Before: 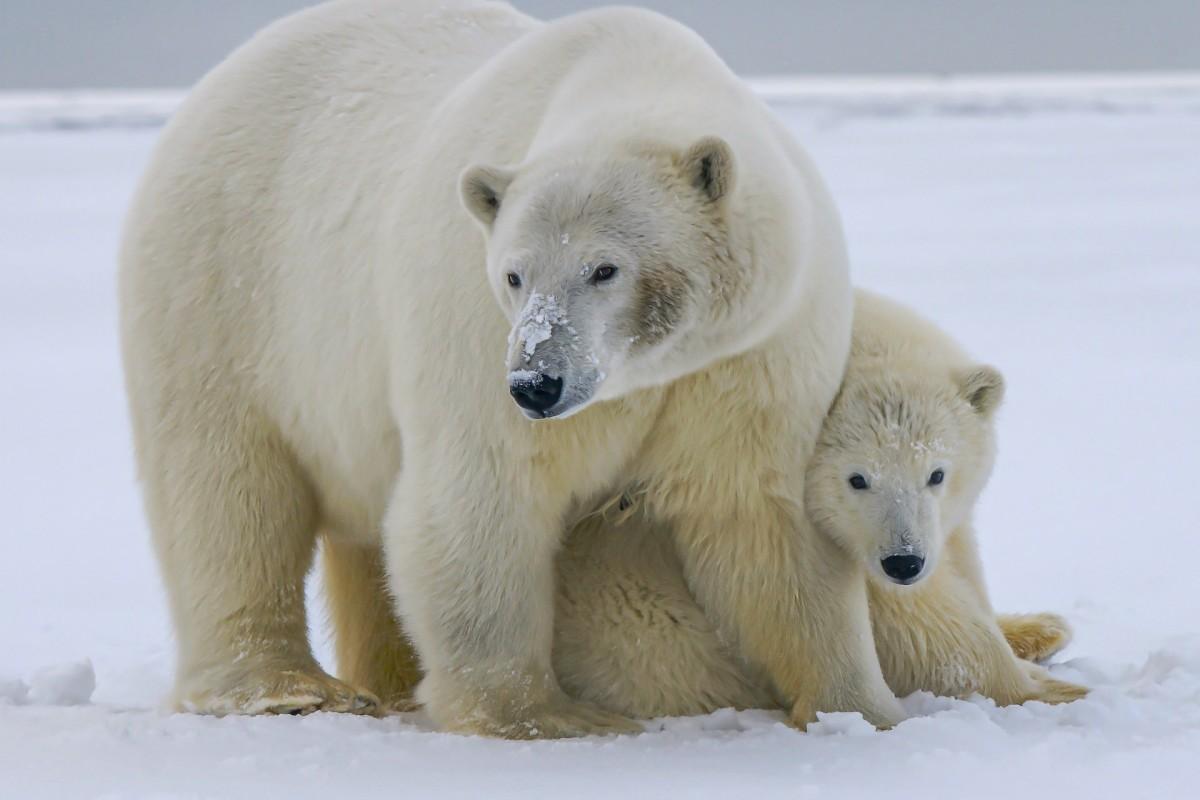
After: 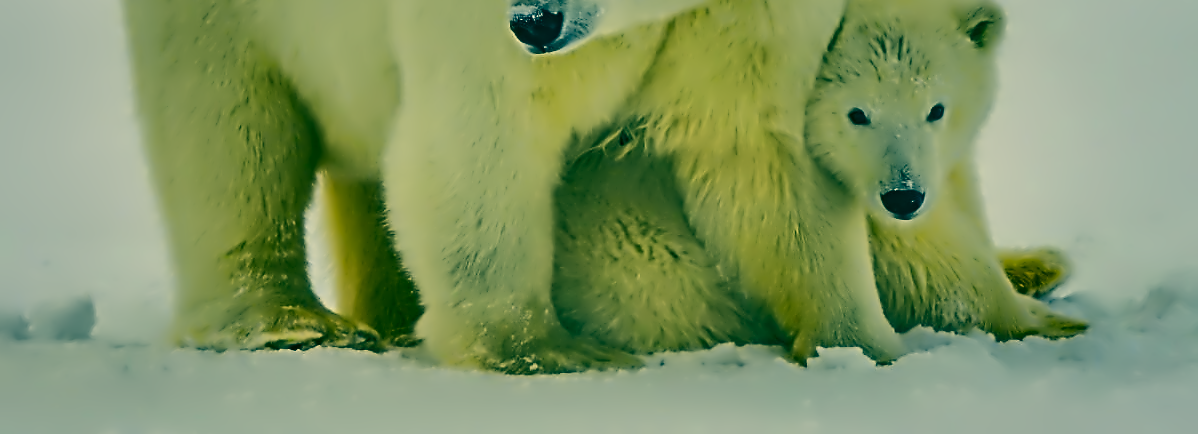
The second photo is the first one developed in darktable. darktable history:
crop and rotate: top 45.7%, right 0.115%
sharpen: radius 4.872
tone equalizer: -7 EV 0.163 EV, -6 EV 0.633 EV, -5 EV 1.17 EV, -4 EV 1.34 EV, -3 EV 1.18 EV, -2 EV 0.6 EV, -1 EV 0.164 EV, edges refinement/feathering 500, mask exposure compensation -1.57 EV, preserve details no
shadows and highlights: shadows 24.6, highlights -78.13, soften with gaussian
color correction: highlights a* 1.93, highlights b* 34.41, shadows a* -36.91, shadows b* -5.91
contrast equalizer: octaves 7, y [[0.5 ×6], [0.5 ×6], [0.5 ×6], [0, 0.033, 0.067, 0.1, 0.133, 0.167], [0, 0.05, 0.1, 0.15, 0.2, 0.25]]
